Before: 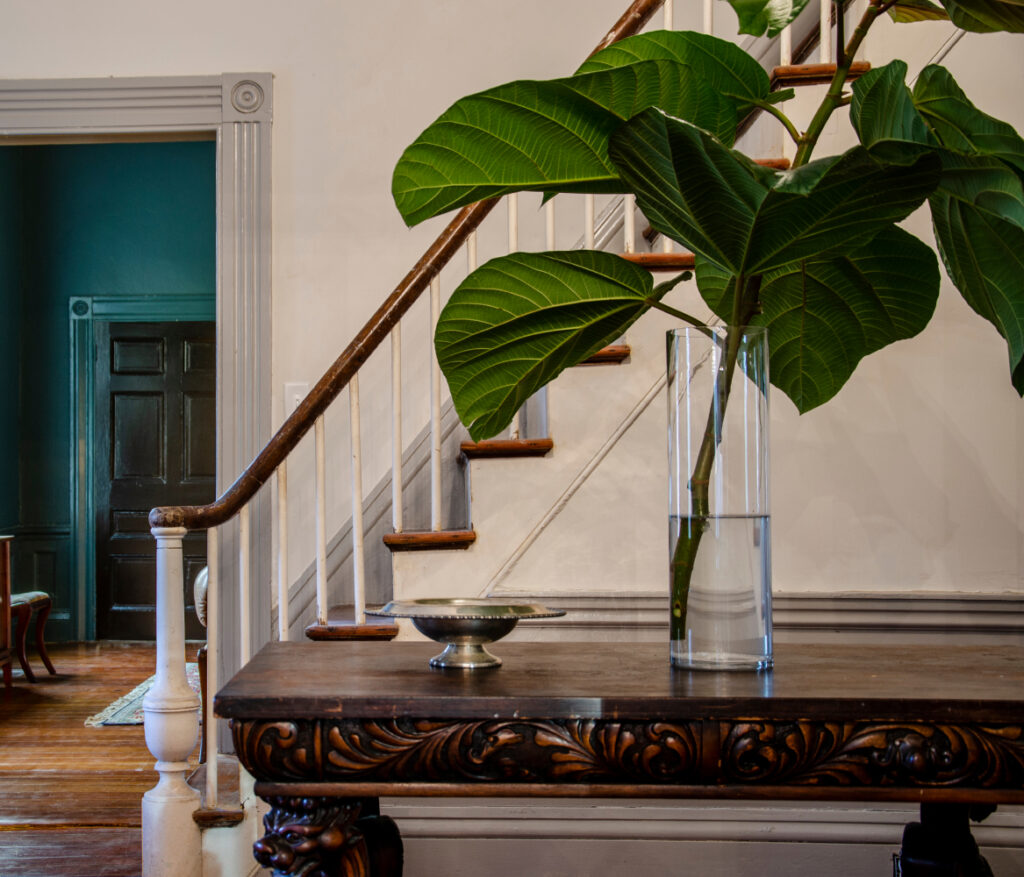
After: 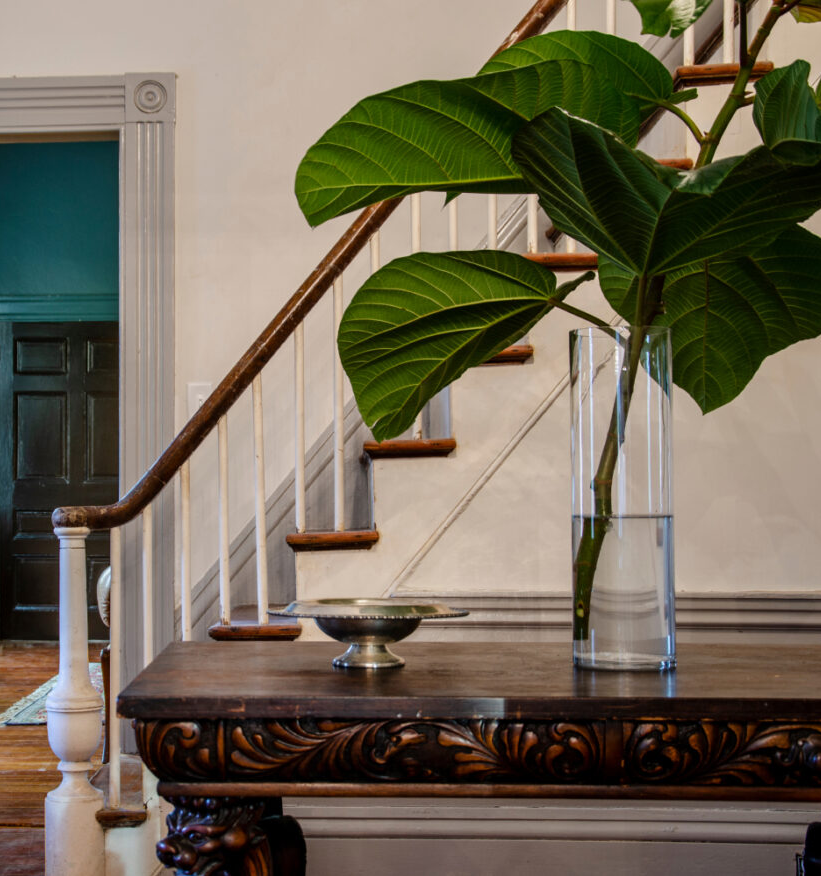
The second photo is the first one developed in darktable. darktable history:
crop and rotate: left 9.541%, right 10.195%
